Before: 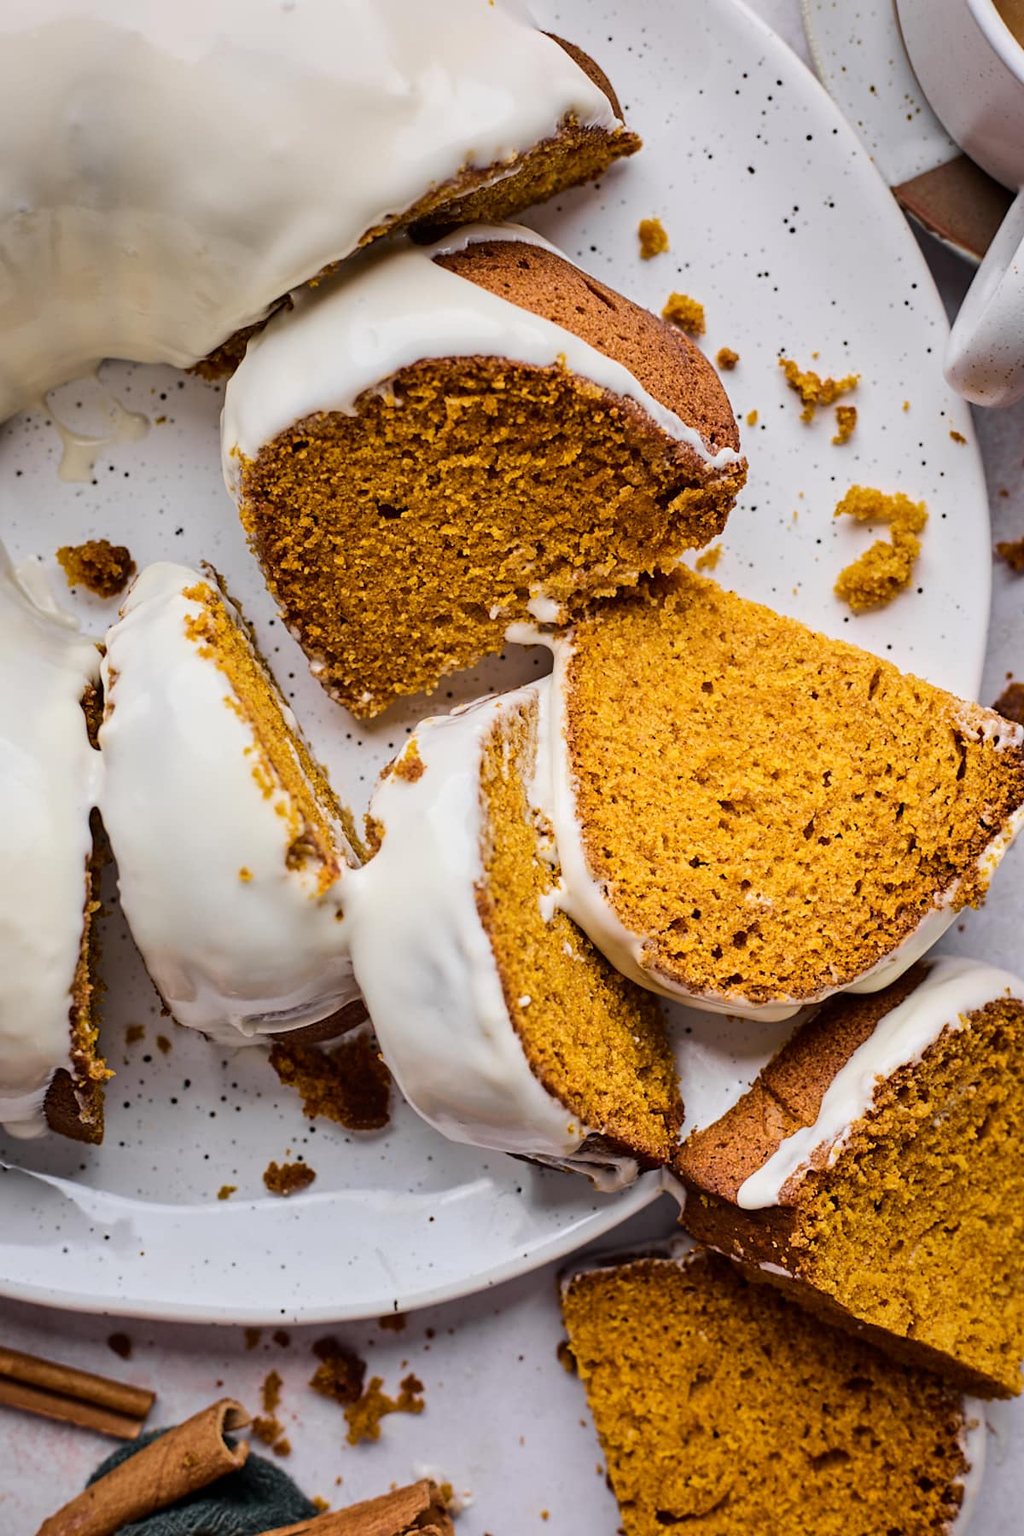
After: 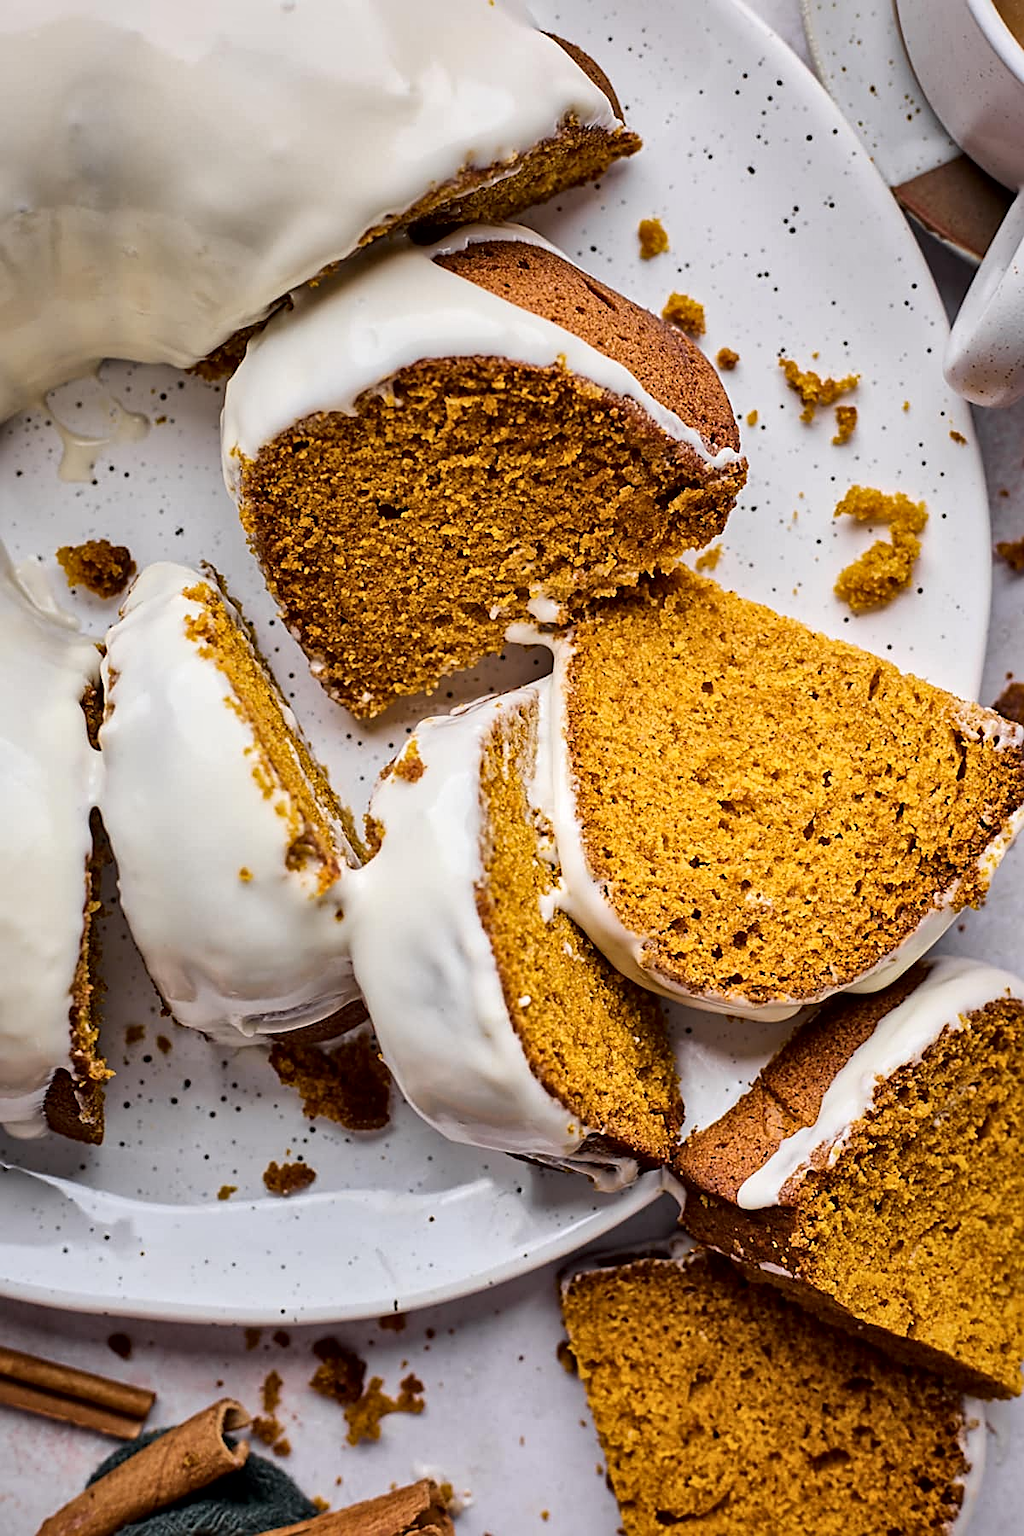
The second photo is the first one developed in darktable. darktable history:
local contrast: mode bilateral grid, contrast 21, coarseness 51, detail 143%, midtone range 0.2
sharpen: on, module defaults
